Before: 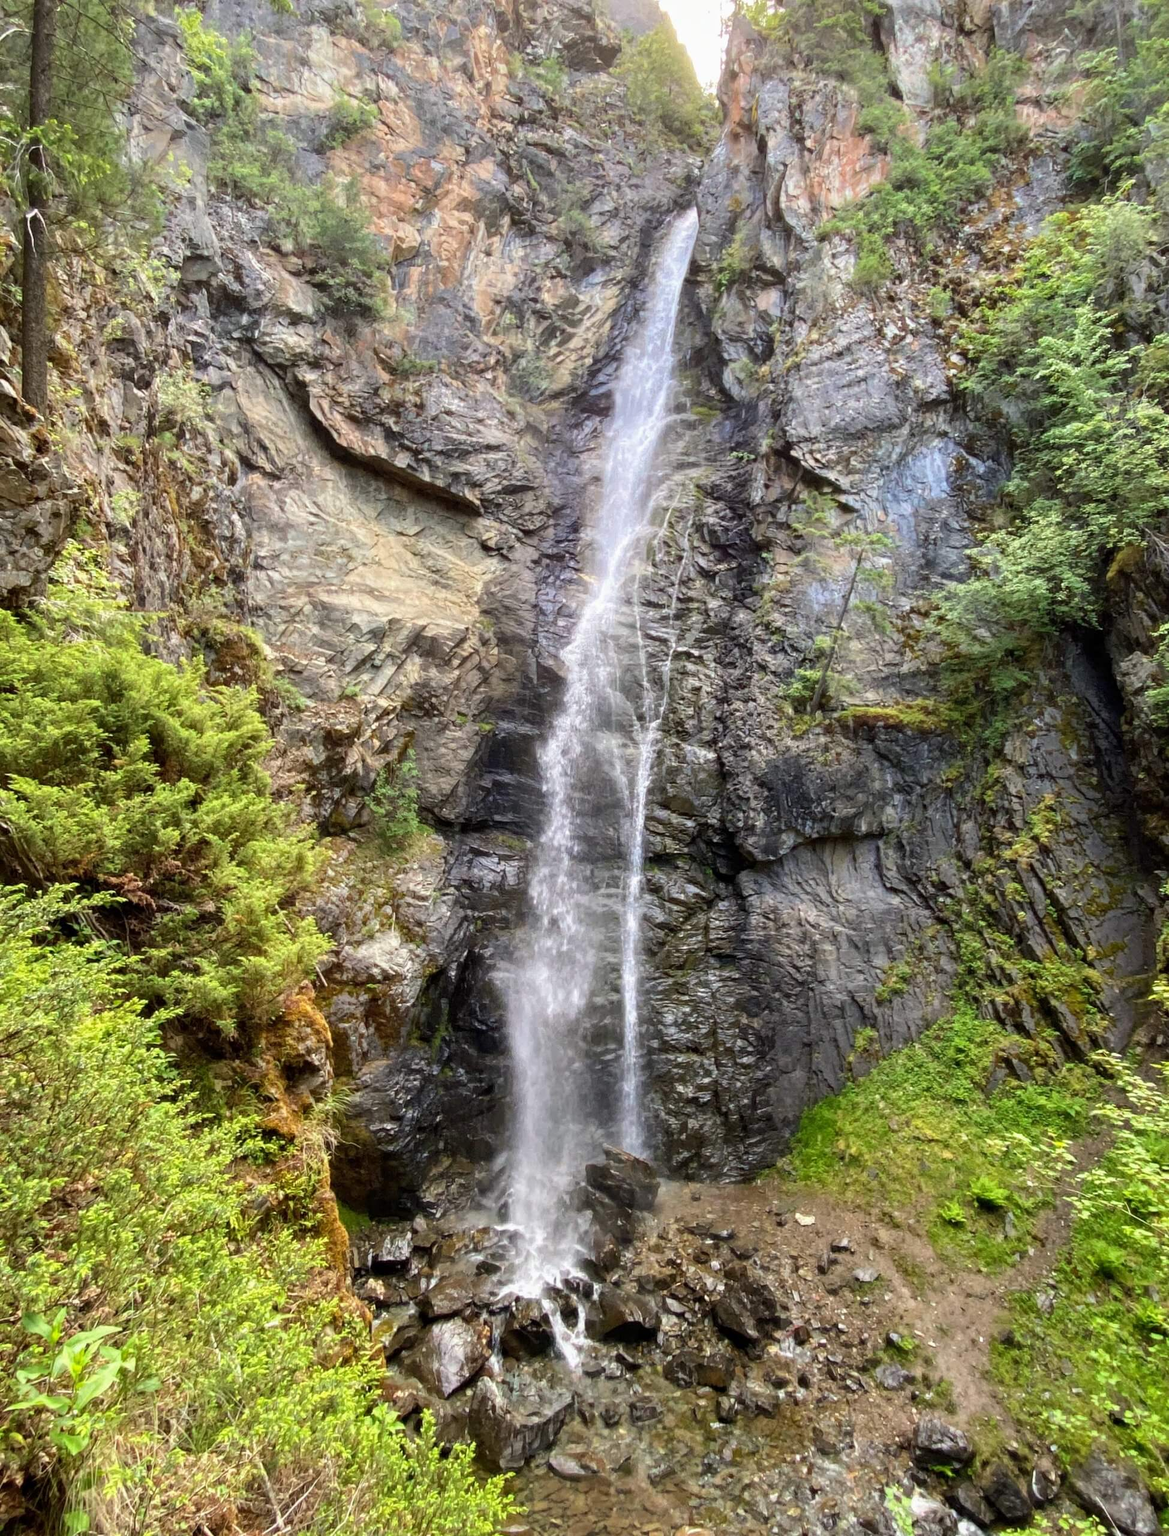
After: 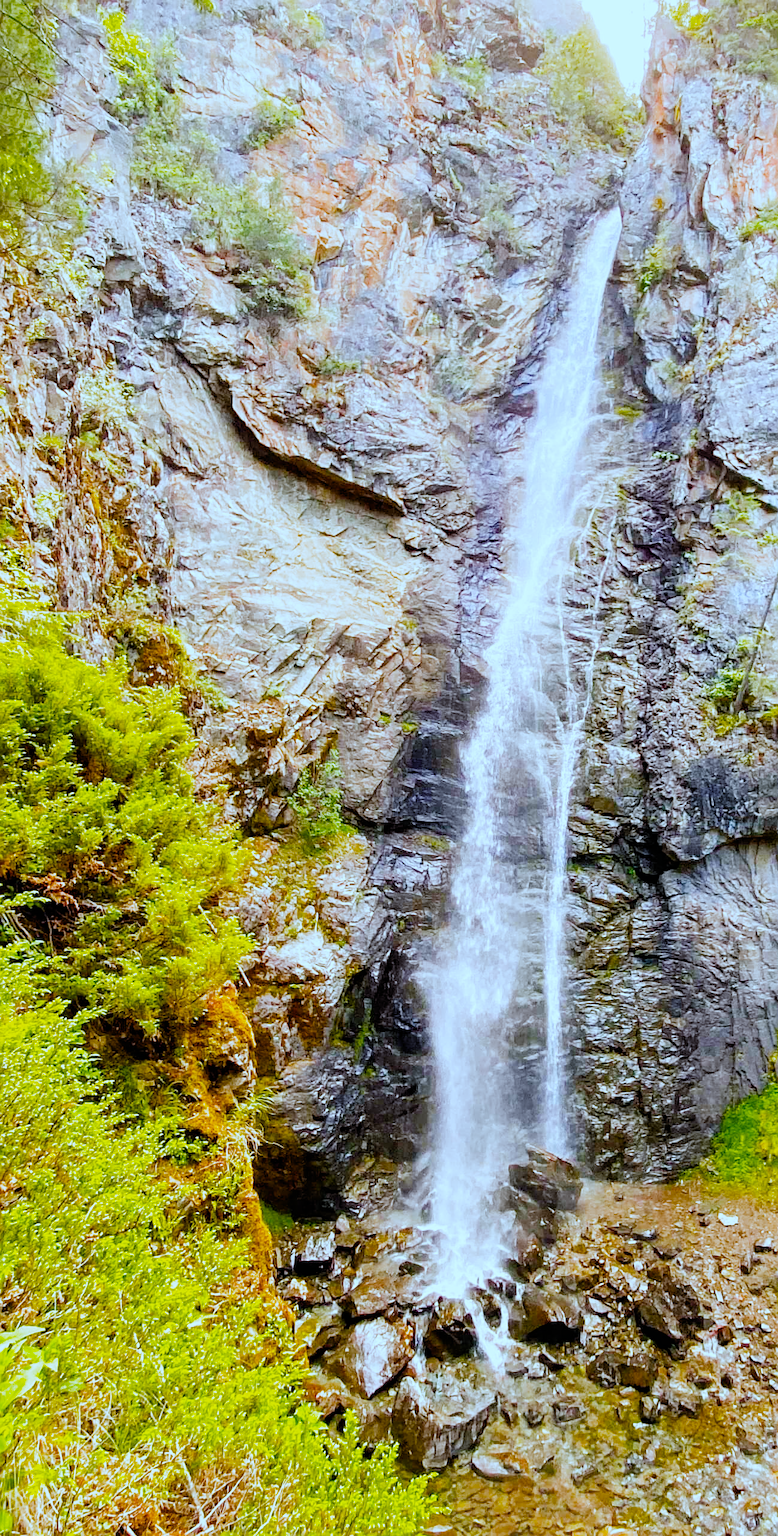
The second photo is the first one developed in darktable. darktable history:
filmic rgb: black relative exposure -7.65 EV, white relative exposure 4.56 EV, threshold 3.05 EV, hardness 3.61, add noise in highlights 0.001, preserve chrominance no, color science v3 (2019), use custom middle-gray values true, contrast in highlights soft, enable highlight reconstruction true
contrast brightness saturation: saturation 0.129
exposure: black level correction 0, exposure 1.169 EV, compensate highlight preservation false
crop and rotate: left 6.664%, right 26.726%
color correction: highlights a* -8.9, highlights b* -23.69
color balance rgb: highlights gain › chroma 2.983%, highlights gain › hue 60.13°, linear chroma grading › global chroma 9.039%, perceptual saturation grading › global saturation 25.856%, global vibrance 16.312%, saturation formula JzAzBz (2021)
sharpen: on, module defaults
